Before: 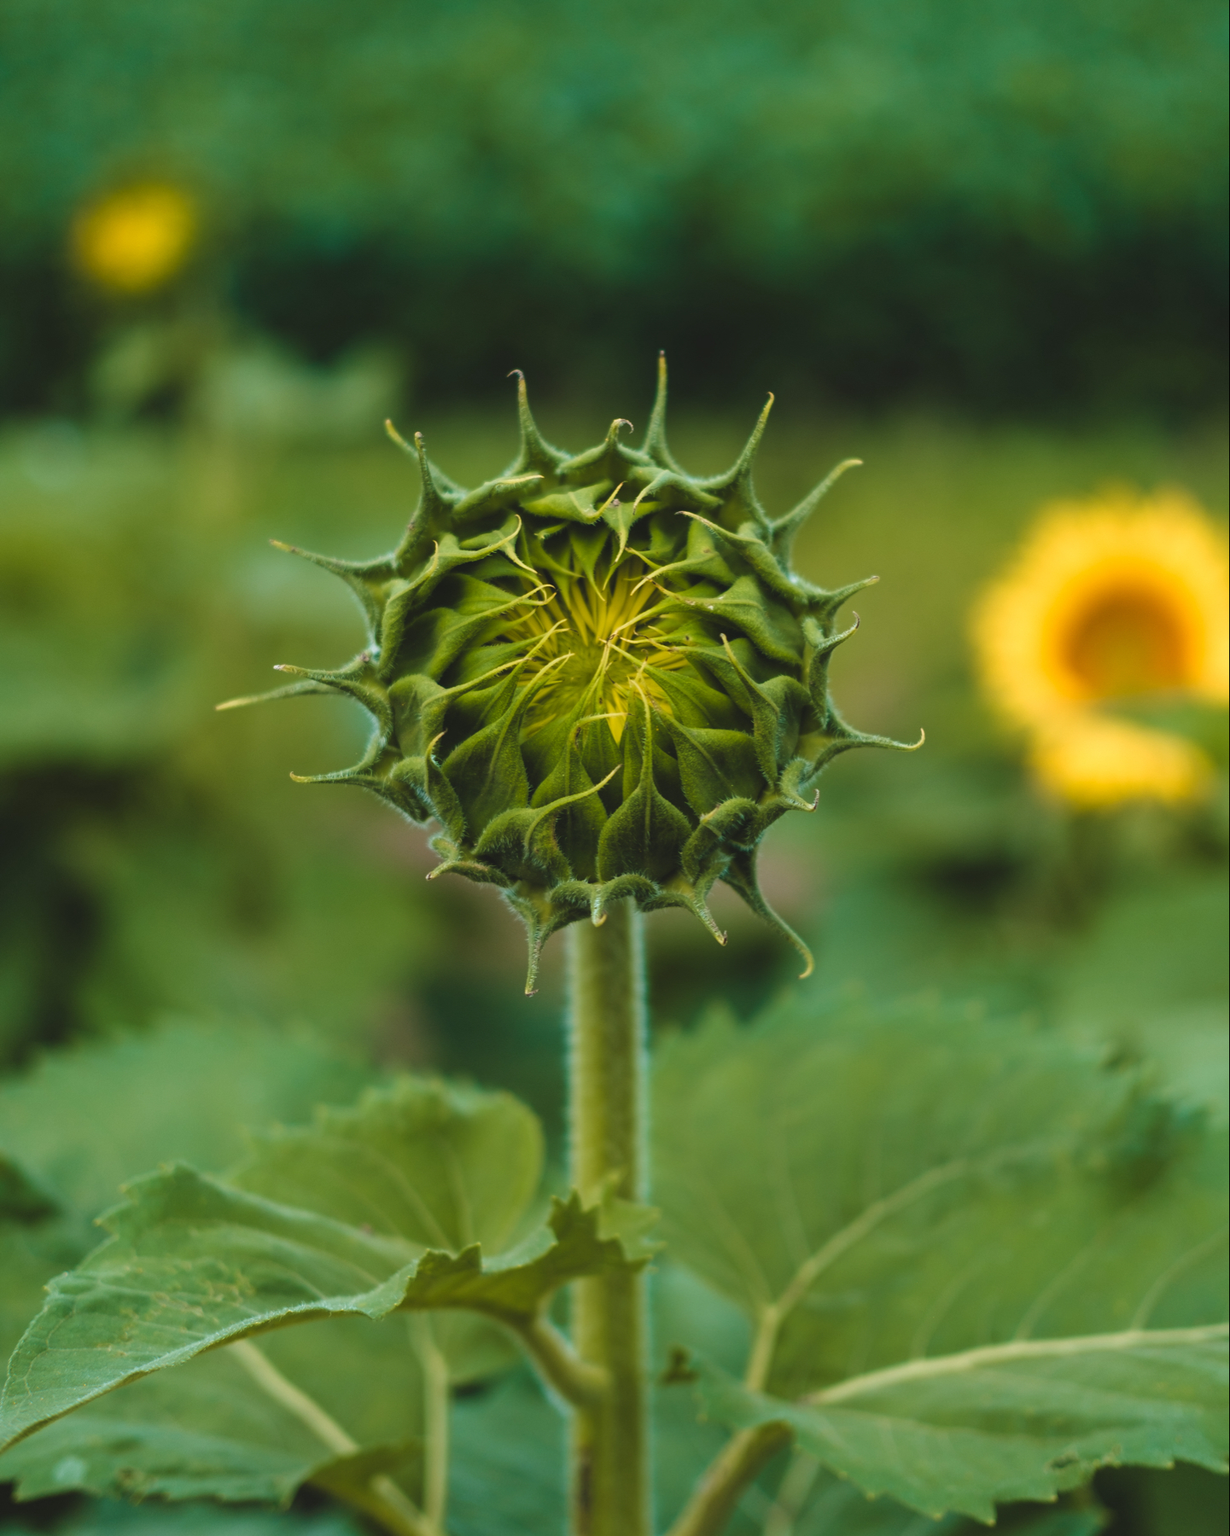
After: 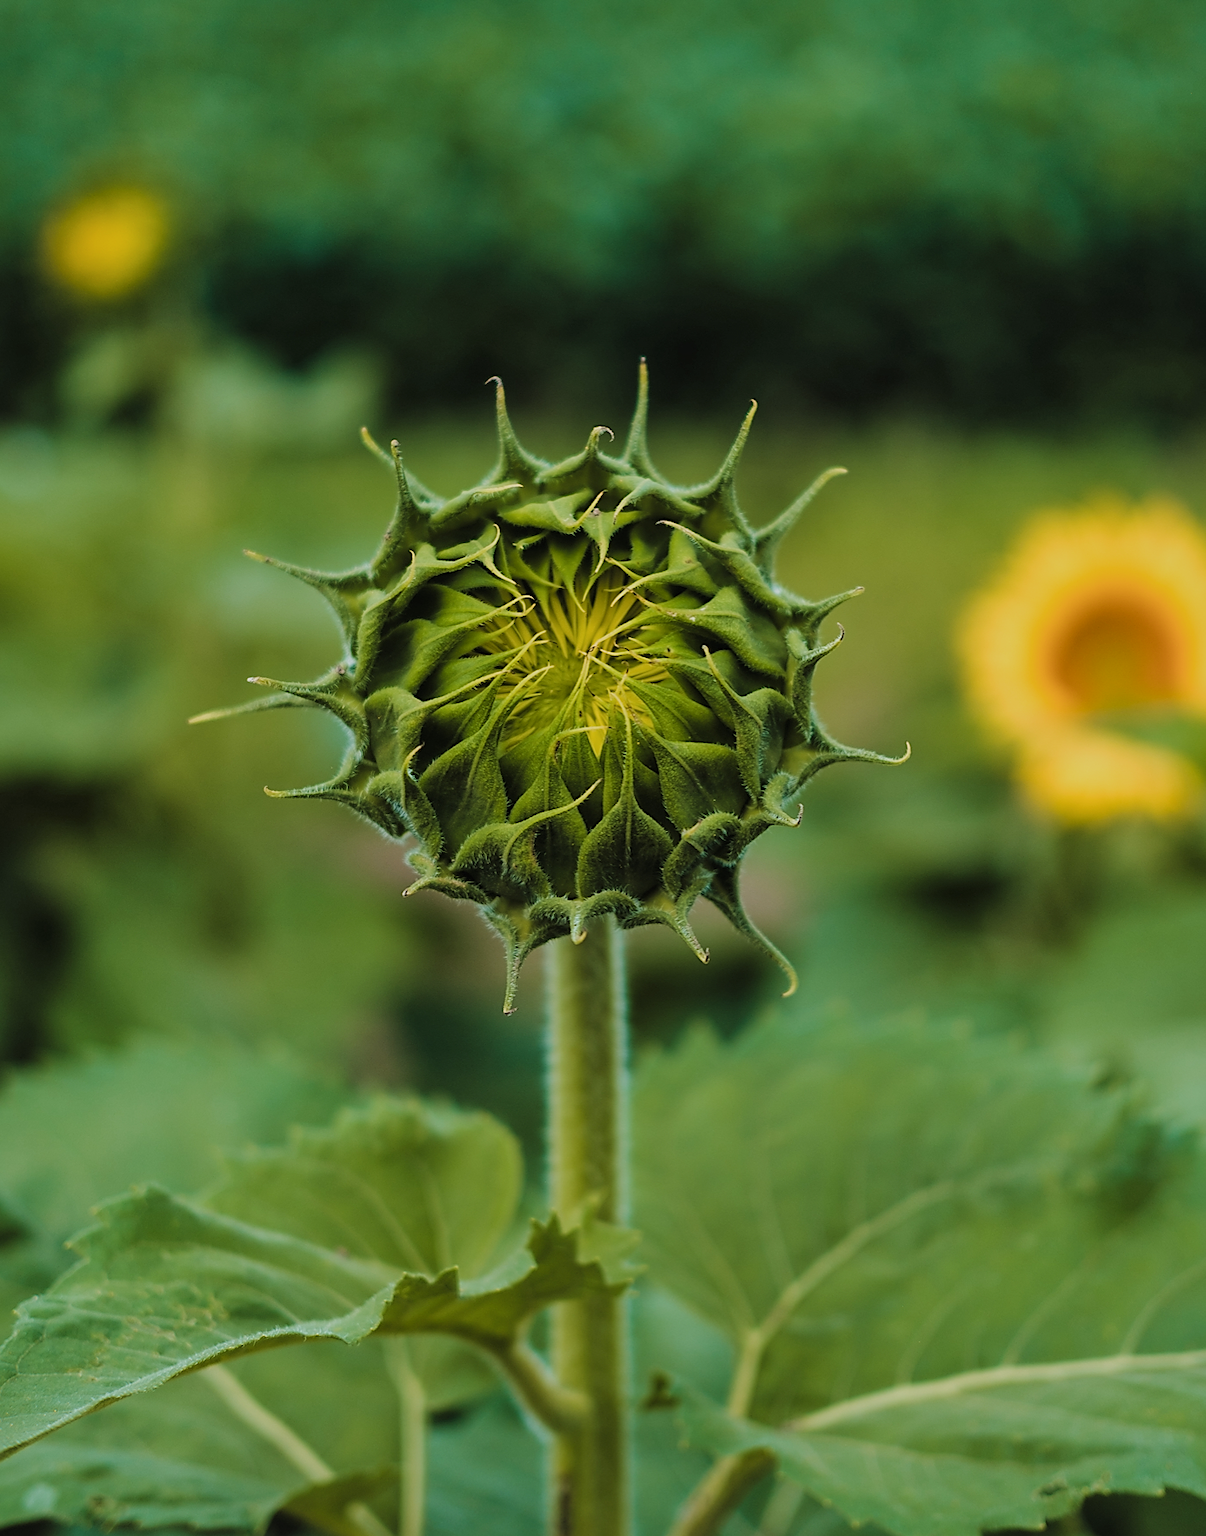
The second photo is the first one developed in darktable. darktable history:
filmic rgb: black relative exposure -7.65 EV, white relative exposure 4.56 EV, hardness 3.61
local contrast: mode bilateral grid, contrast 20, coarseness 51, detail 119%, midtone range 0.2
crop and rotate: left 2.579%, right 1.046%, bottom 1.811%
levels: levels [0, 0.499, 1]
sharpen: radius 1.375, amount 1.245, threshold 0.824
